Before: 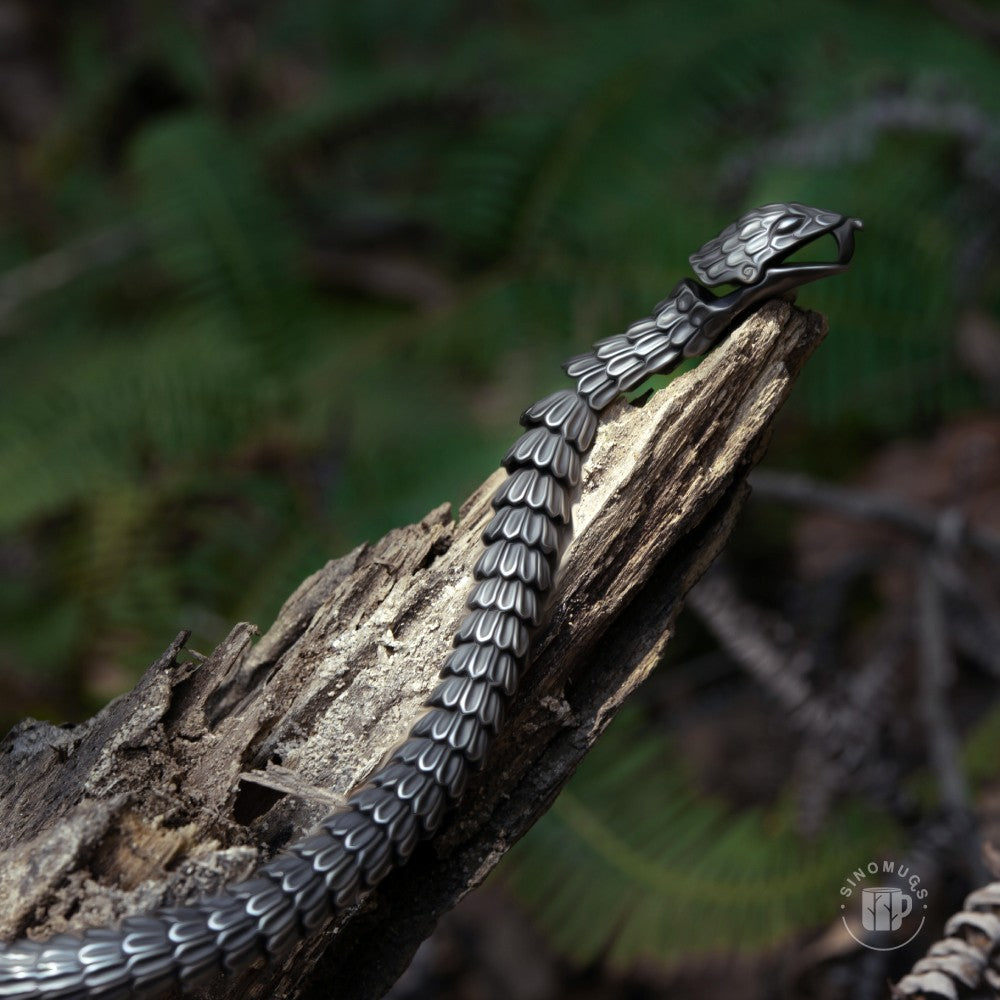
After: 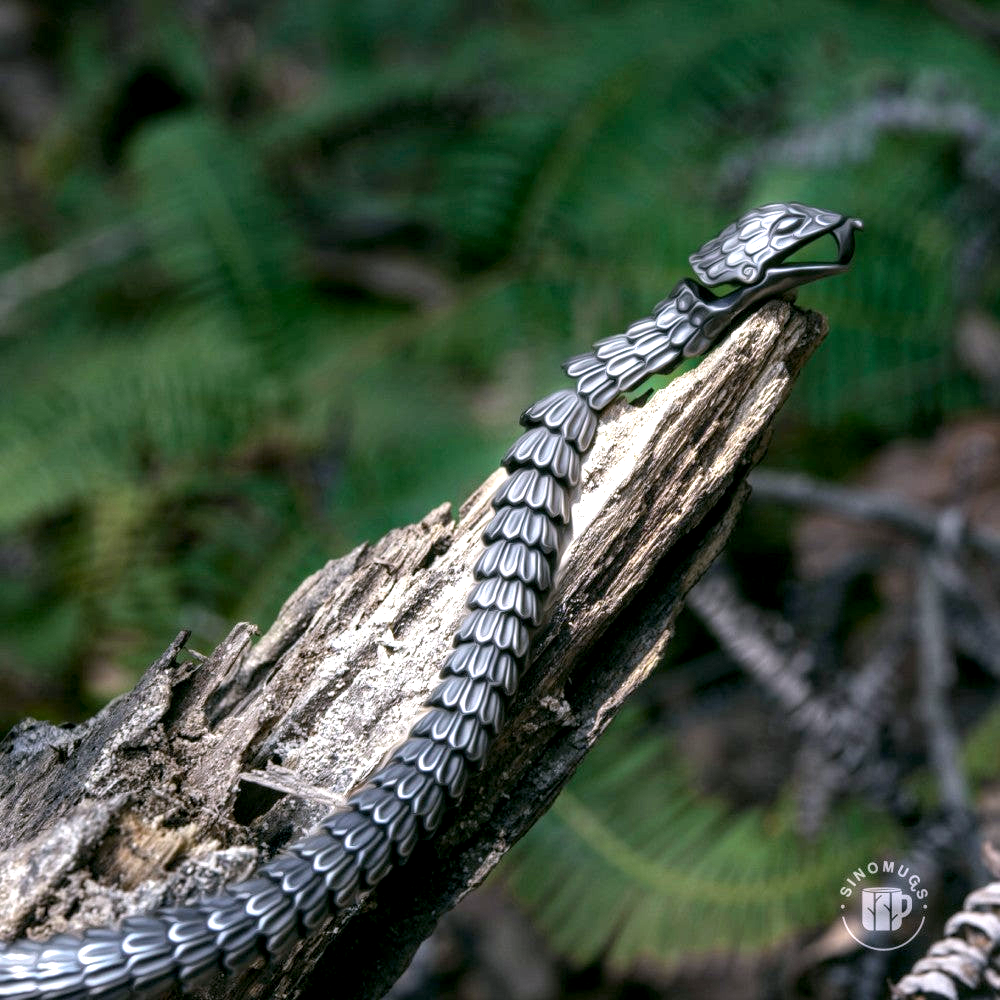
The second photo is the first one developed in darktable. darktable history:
levels: white 99.93%, levels [0, 0.435, 0.917]
color calibration: illuminant custom, x 0.371, y 0.381, temperature 4282.81 K
color correction: highlights a* 4.39, highlights b* 4.98, shadows a* -6.81, shadows b* 4.94
exposure: exposure 0.348 EV, compensate exposure bias true, compensate highlight preservation false
local contrast: detail 150%
